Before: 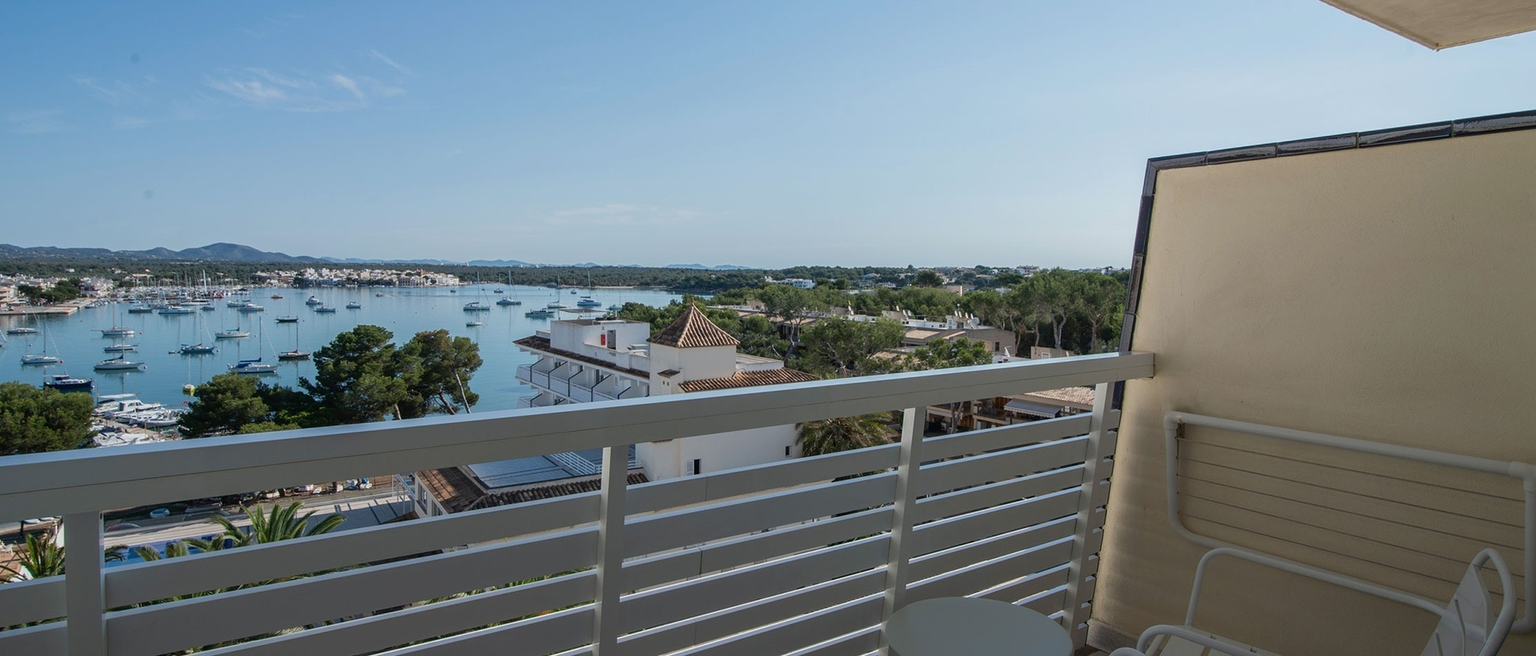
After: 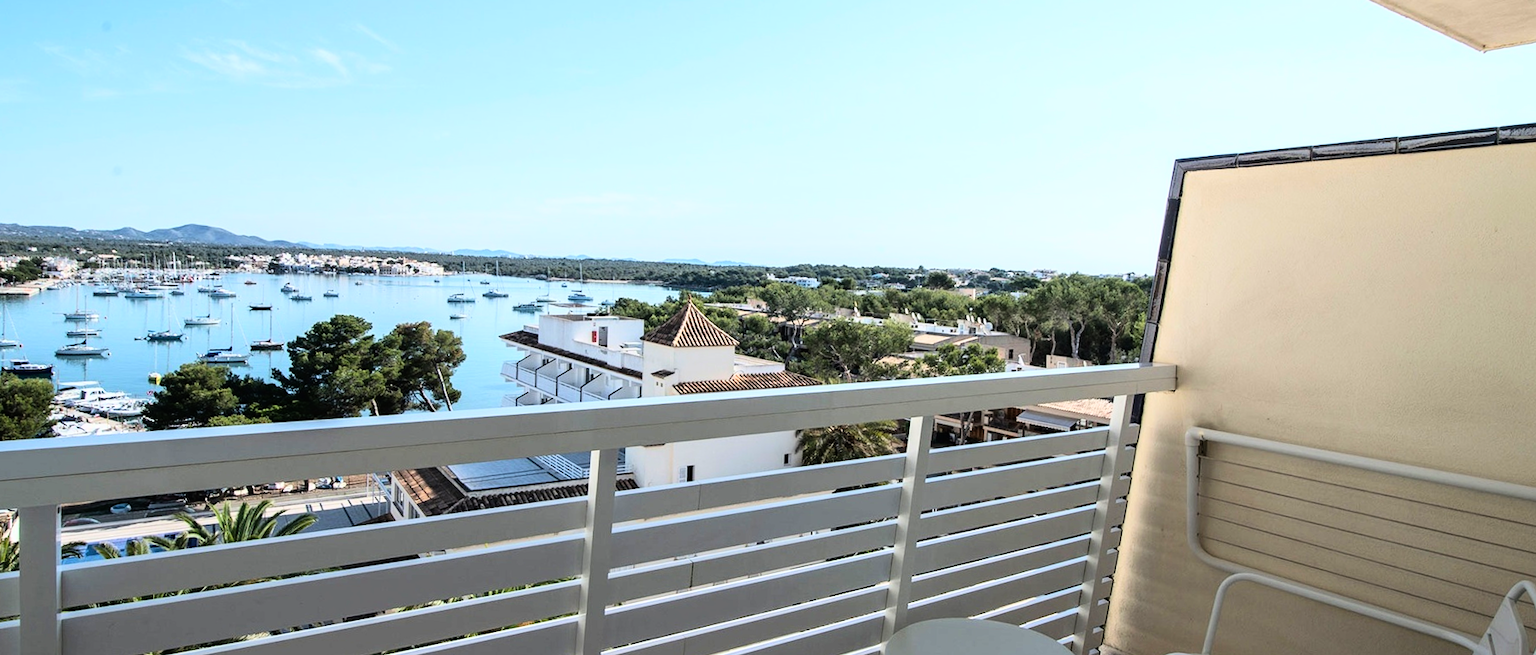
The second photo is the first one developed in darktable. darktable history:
crop and rotate: angle -1.42°
base curve: curves: ch0 [(0, 0) (0.007, 0.004) (0.027, 0.03) (0.046, 0.07) (0.207, 0.54) (0.442, 0.872) (0.673, 0.972) (1, 1)]
